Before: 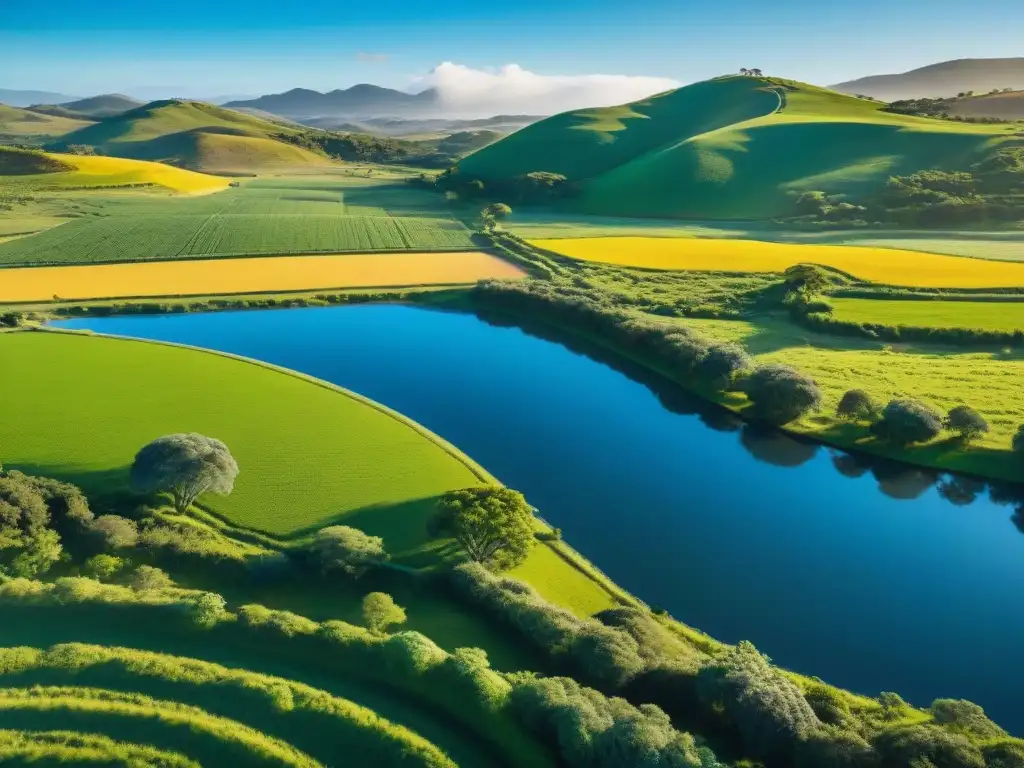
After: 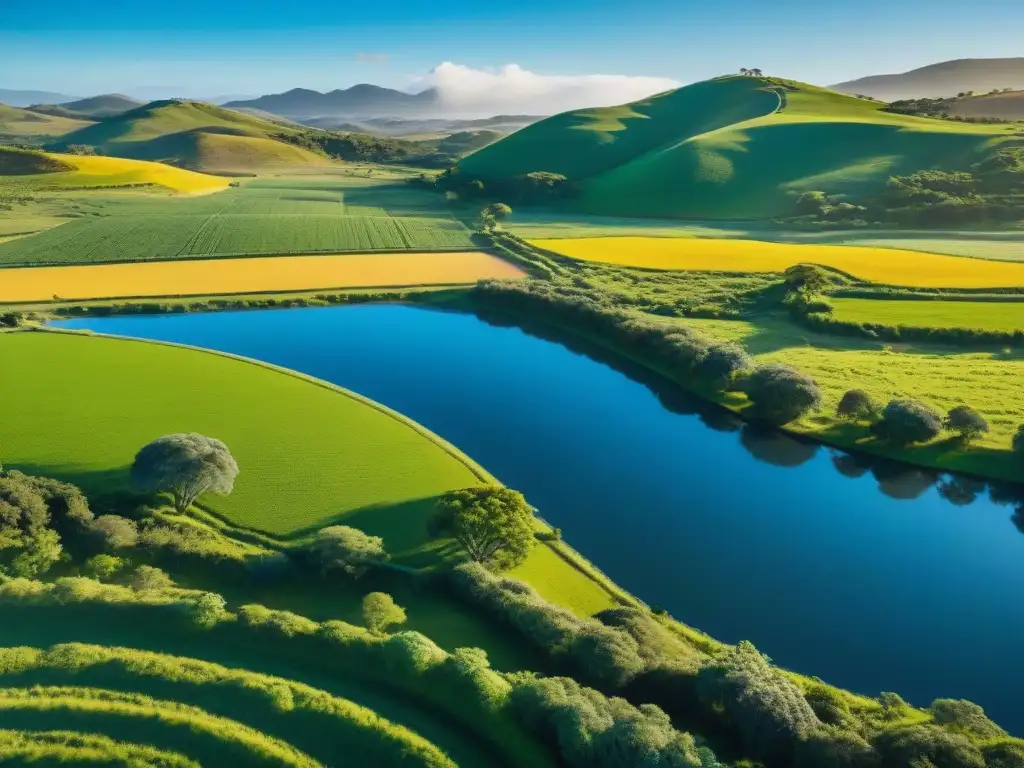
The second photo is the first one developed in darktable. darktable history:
exposure: exposure -0.068 EV, compensate exposure bias true, compensate highlight preservation false
